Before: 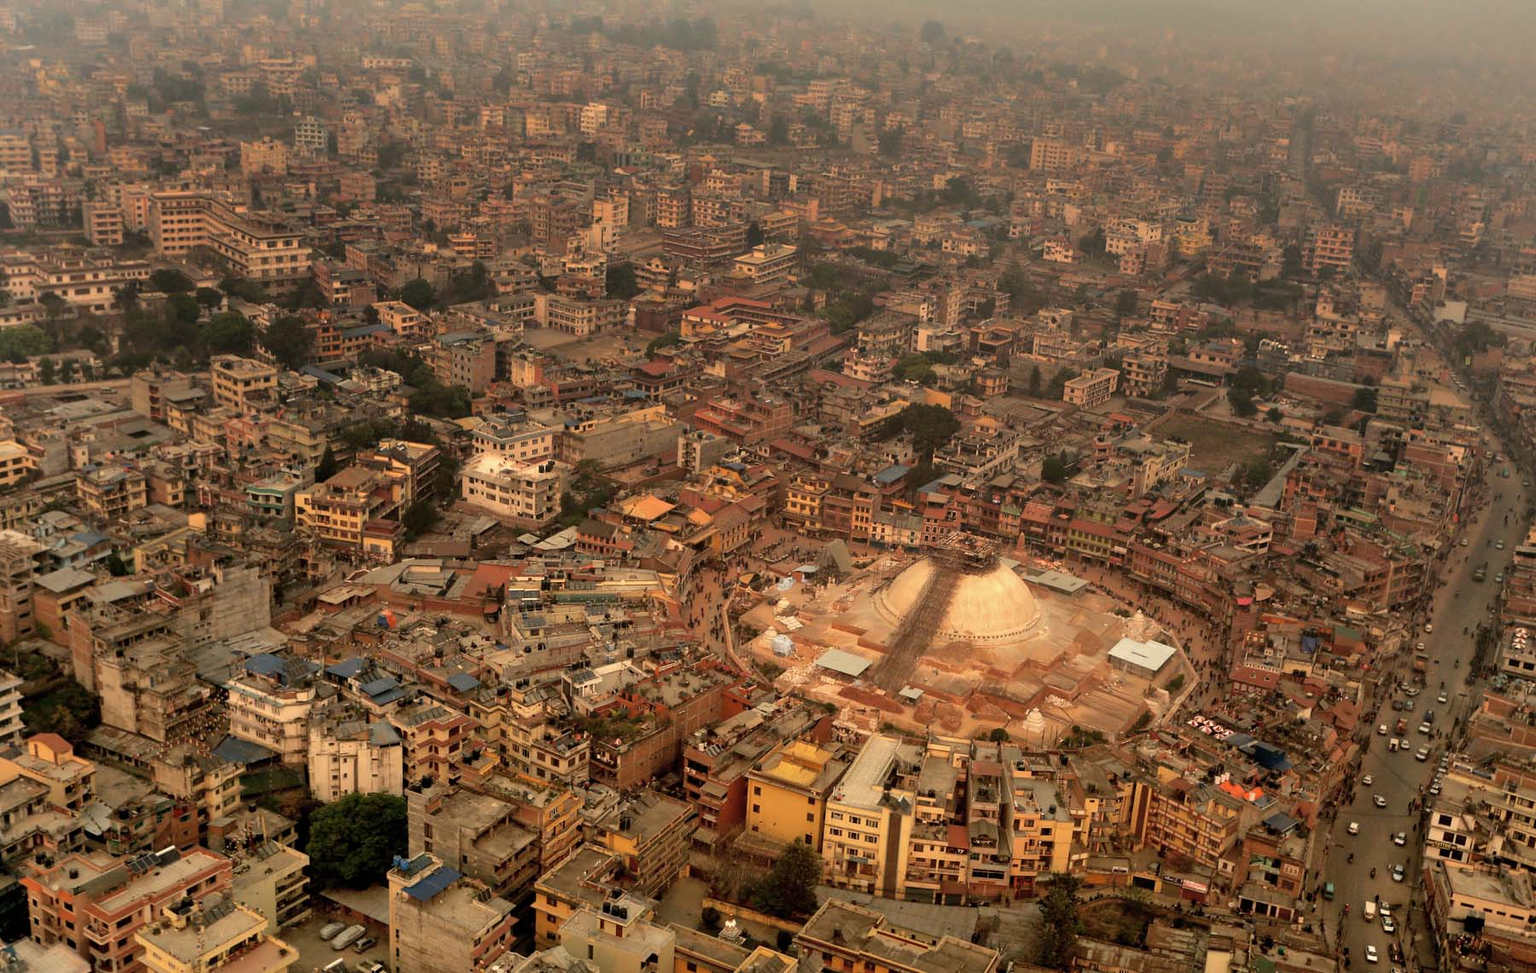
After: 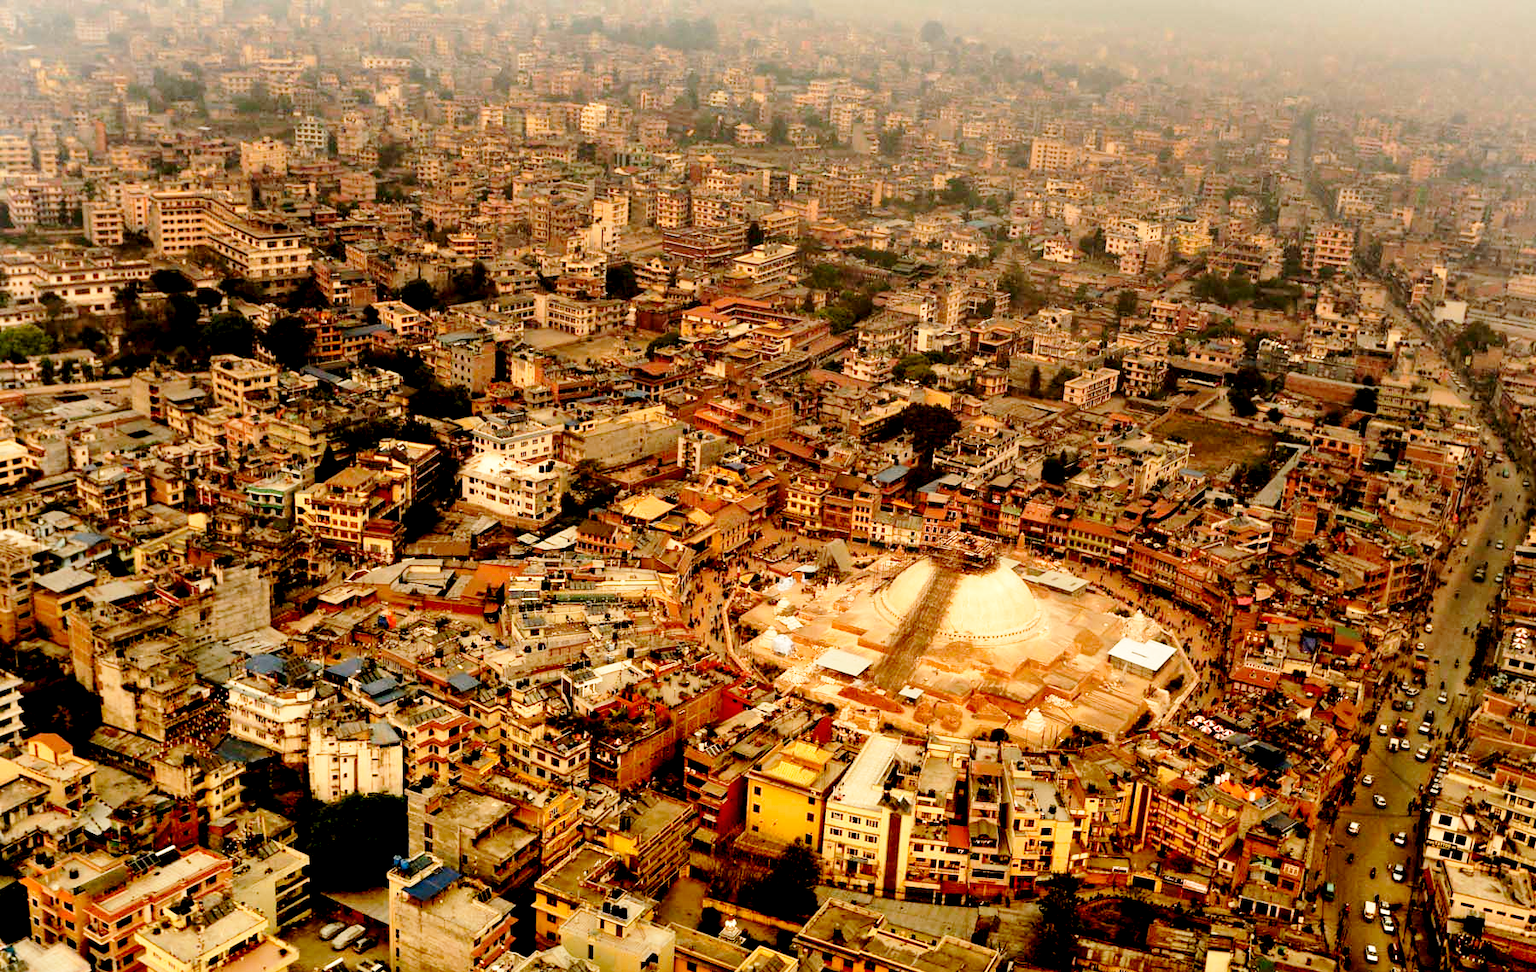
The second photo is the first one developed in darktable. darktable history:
exposure: black level correction 0.031, exposure 0.304 EV, compensate highlight preservation false
base curve: curves: ch0 [(0, 0) (0.028, 0.03) (0.121, 0.232) (0.46, 0.748) (0.859, 0.968) (1, 1)], preserve colors none
